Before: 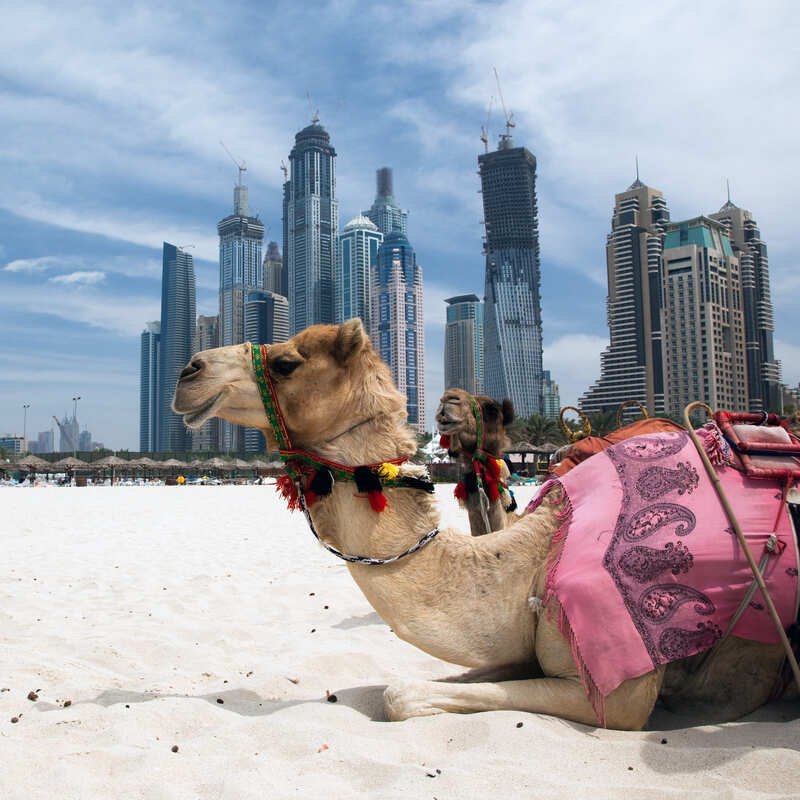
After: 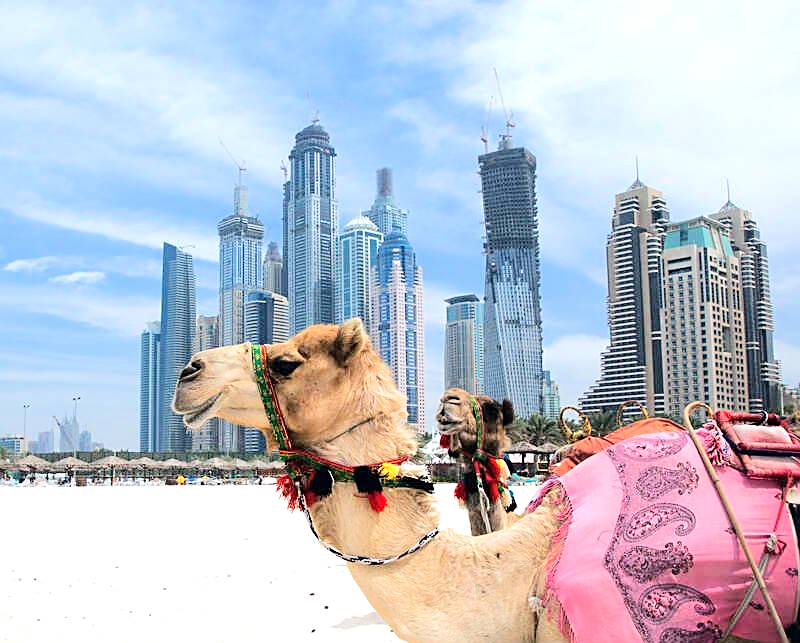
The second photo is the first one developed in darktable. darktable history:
exposure: exposure 0.298 EV, compensate exposure bias true, compensate highlight preservation false
crop: bottom 19.607%
sharpen: on, module defaults
tone equalizer: -7 EV 0.16 EV, -6 EV 0.56 EV, -5 EV 1.12 EV, -4 EV 1.32 EV, -3 EV 1.12 EV, -2 EV 0.6 EV, -1 EV 0.151 EV, edges refinement/feathering 500, mask exposure compensation -1.57 EV, preserve details no
